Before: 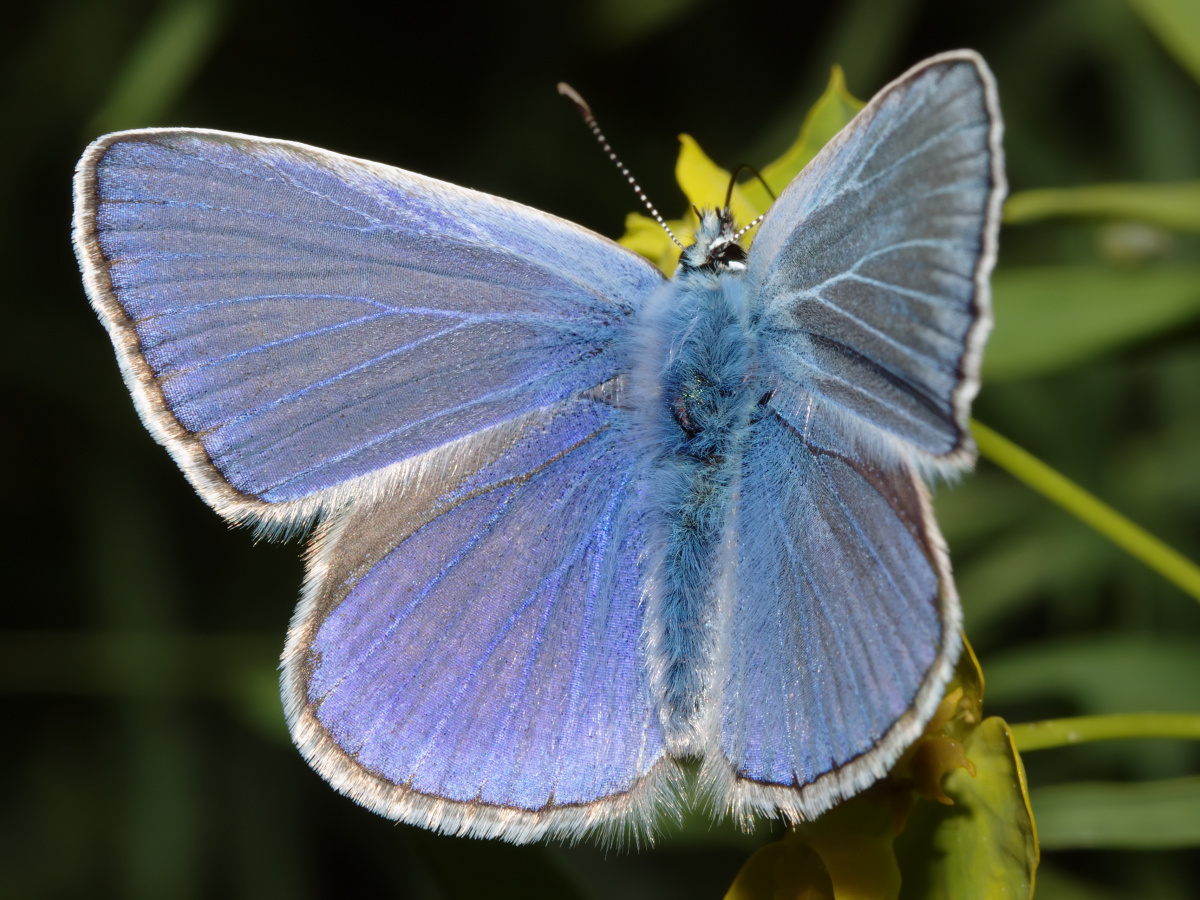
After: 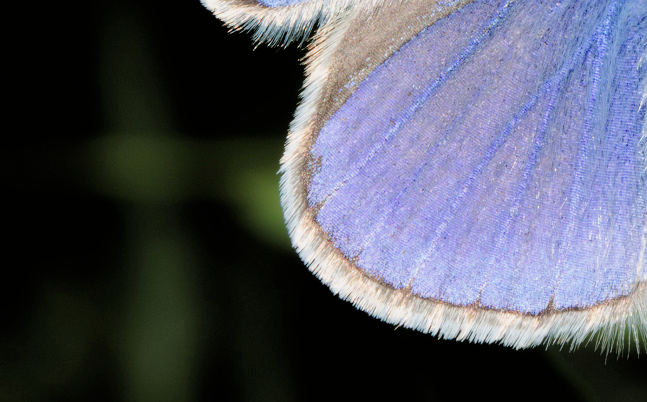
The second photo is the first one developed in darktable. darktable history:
filmic rgb: black relative exposure -4.79 EV, white relative exposure 4.02 EV, hardness 2.79
exposure: exposure 0.665 EV, compensate highlight preservation false
shadows and highlights: shadows 12.95, white point adjustment 1.34, soften with gaussian
crop and rotate: top 55.136%, right 46.003%, bottom 0.174%
